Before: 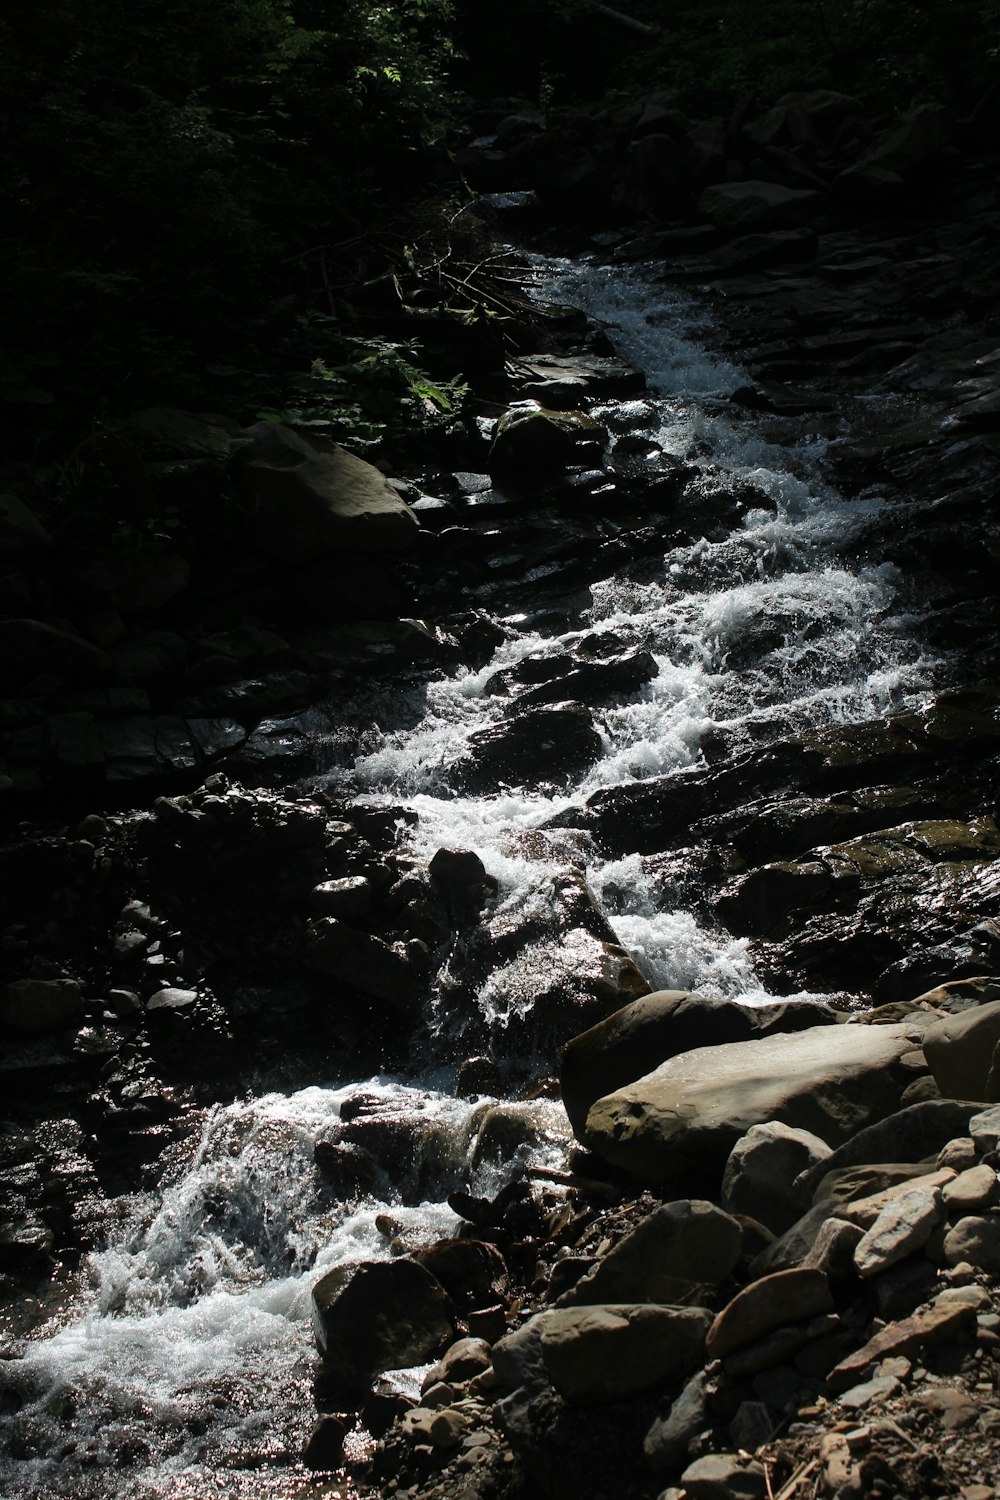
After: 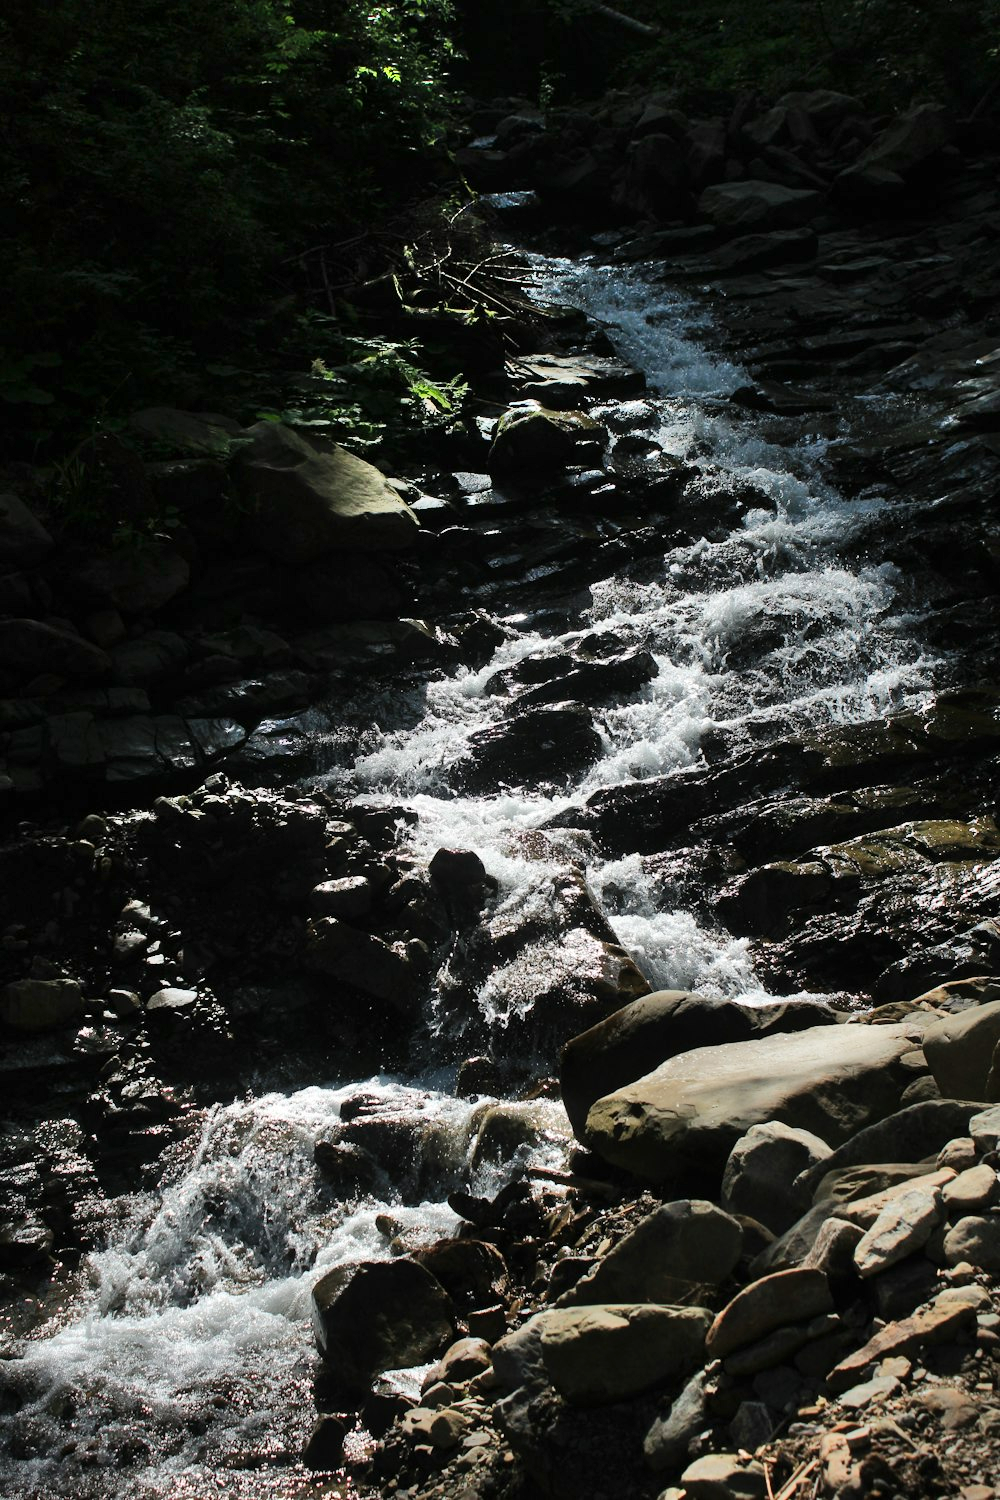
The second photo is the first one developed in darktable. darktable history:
tone equalizer: on, module defaults
vibrance: vibrance 20%
shadows and highlights: white point adjustment 0.1, highlights -70, soften with gaussian
